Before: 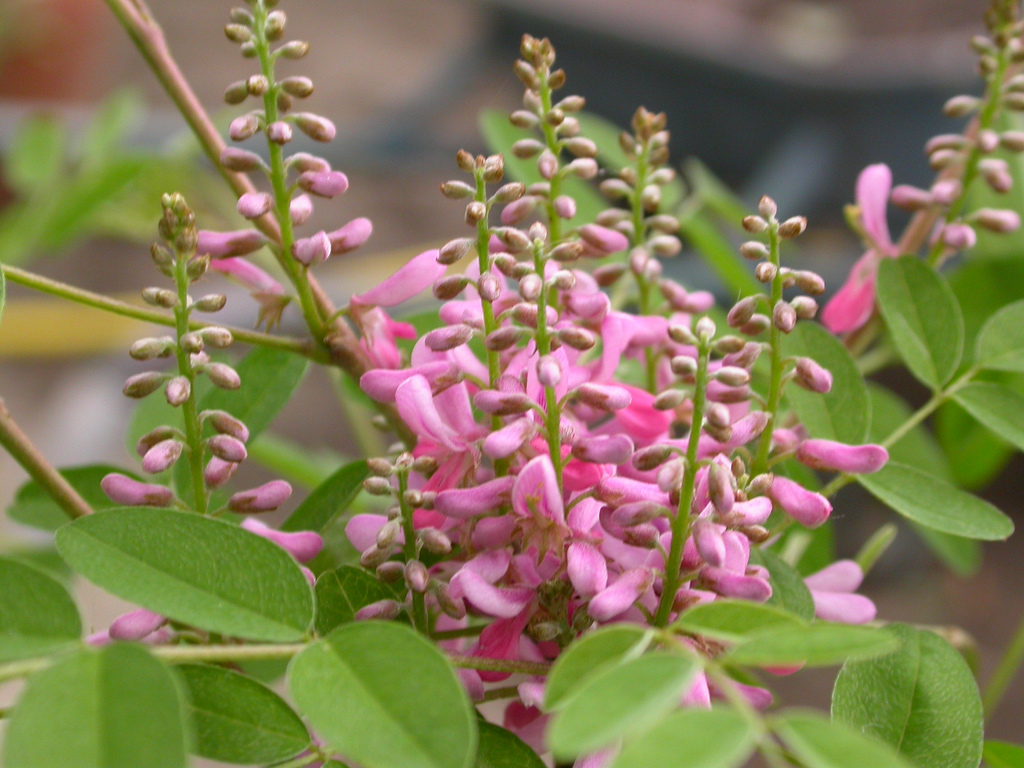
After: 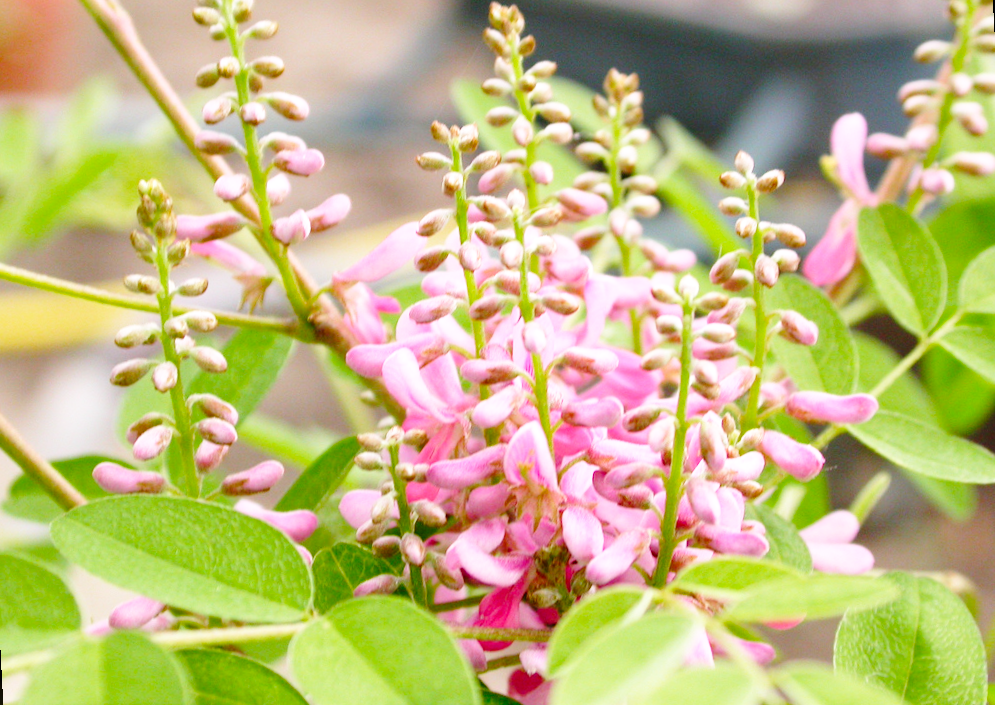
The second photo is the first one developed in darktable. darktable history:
base curve: curves: ch0 [(0, 0) (0.028, 0.03) (0.105, 0.232) (0.387, 0.748) (0.754, 0.968) (1, 1)], fusion 1, exposure shift 0.576, preserve colors none
rotate and perspective: rotation -3°, crop left 0.031, crop right 0.968, crop top 0.07, crop bottom 0.93
